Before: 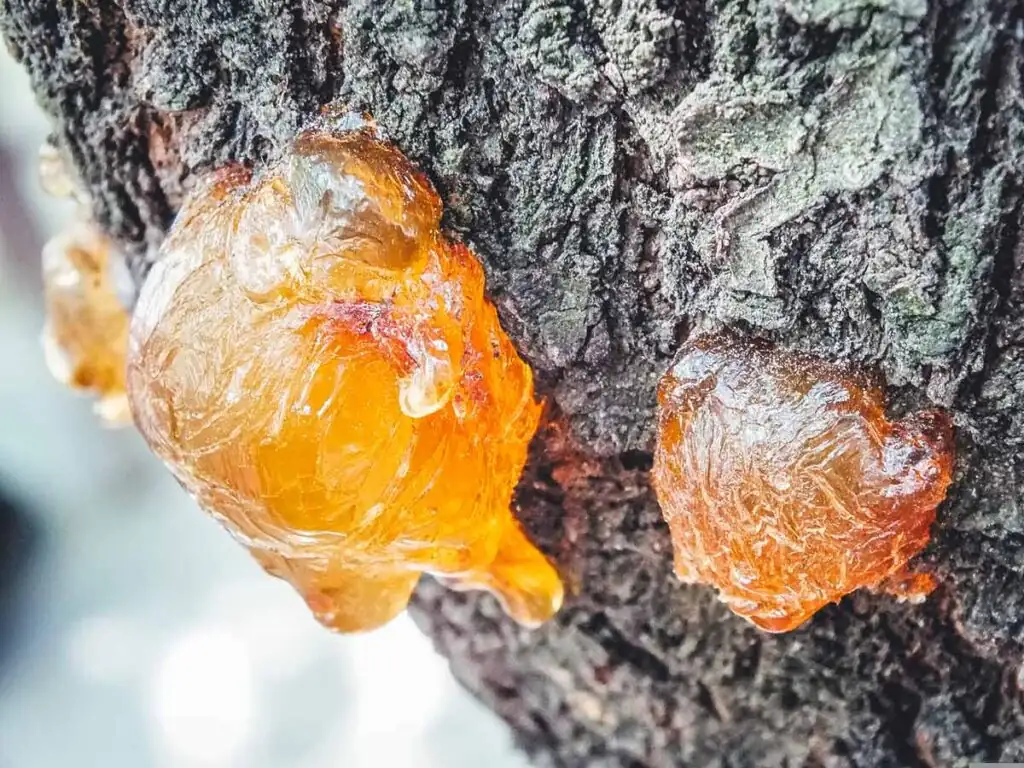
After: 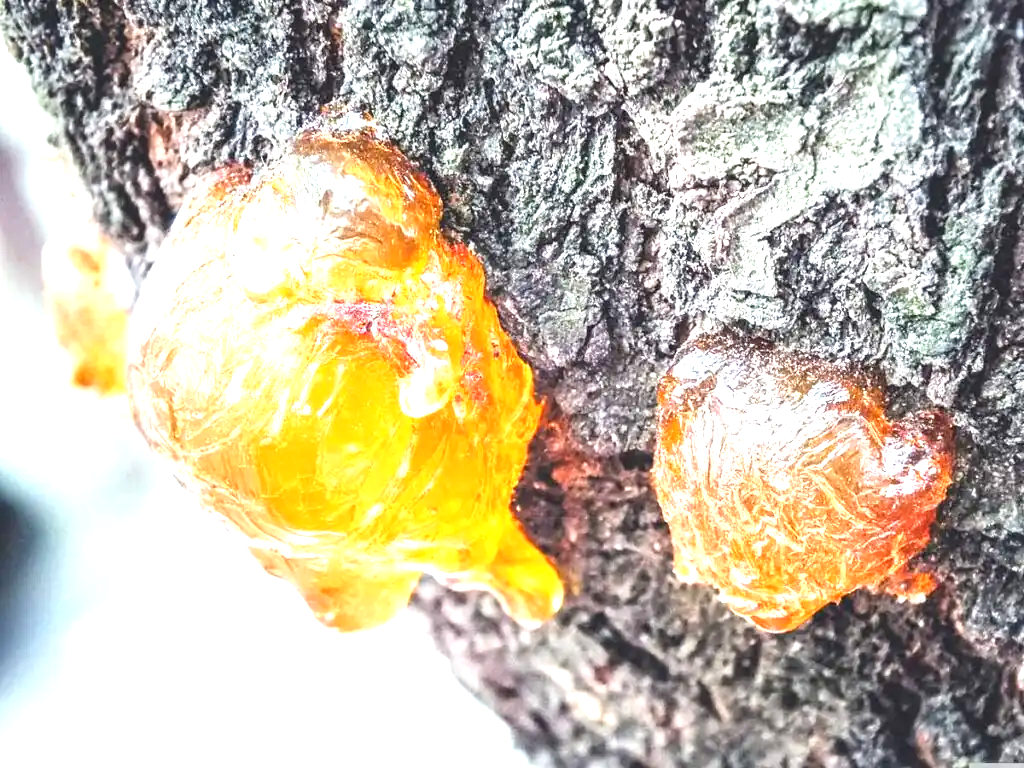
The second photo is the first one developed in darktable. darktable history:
exposure: black level correction 0, exposure 1.097 EV, compensate exposure bias true, compensate highlight preservation false
